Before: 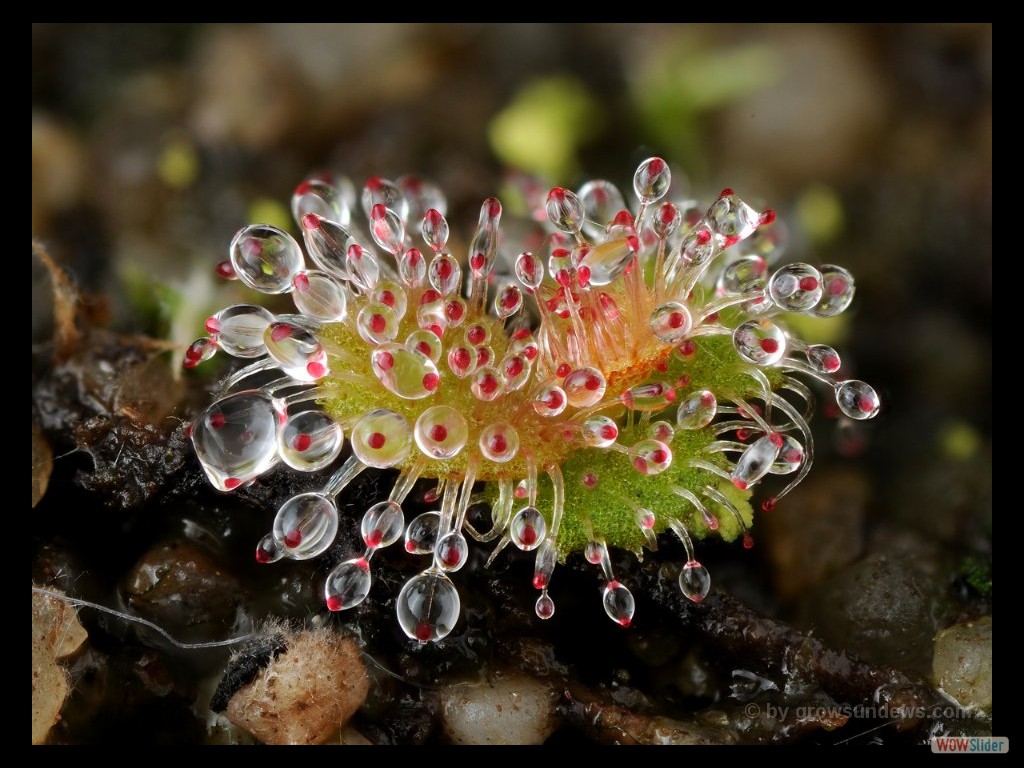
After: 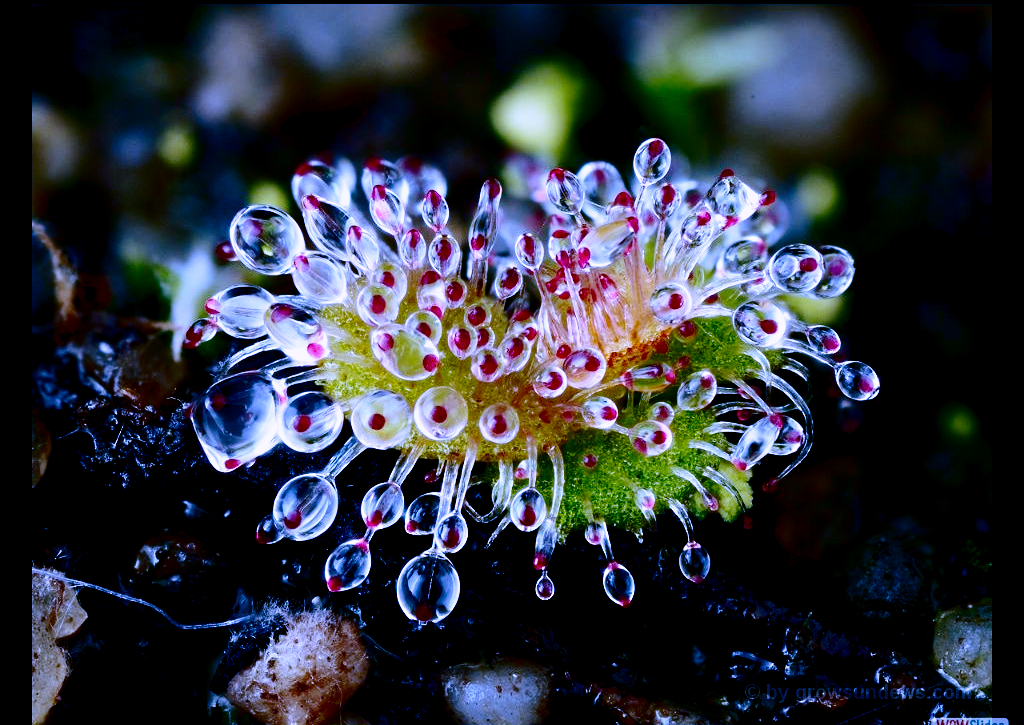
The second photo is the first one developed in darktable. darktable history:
exposure: black level correction 0.016, exposure -0.009 EV, compensate highlight preservation false
base curve: curves: ch0 [(0, 0) (0.028, 0.03) (0.121, 0.232) (0.46, 0.748) (0.859, 0.968) (1, 1)], preserve colors none
sharpen: radius 5.325, amount 0.312, threshold 26.433
contrast brightness saturation: contrast 0.19, brightness -0.24, saturation 0.11
crop and rotate: top 2.479%, bottom 3.018%
white balance: red 0.766, blue 1.537
color correction: highlights a* 15.03, highlights b* -25.07
